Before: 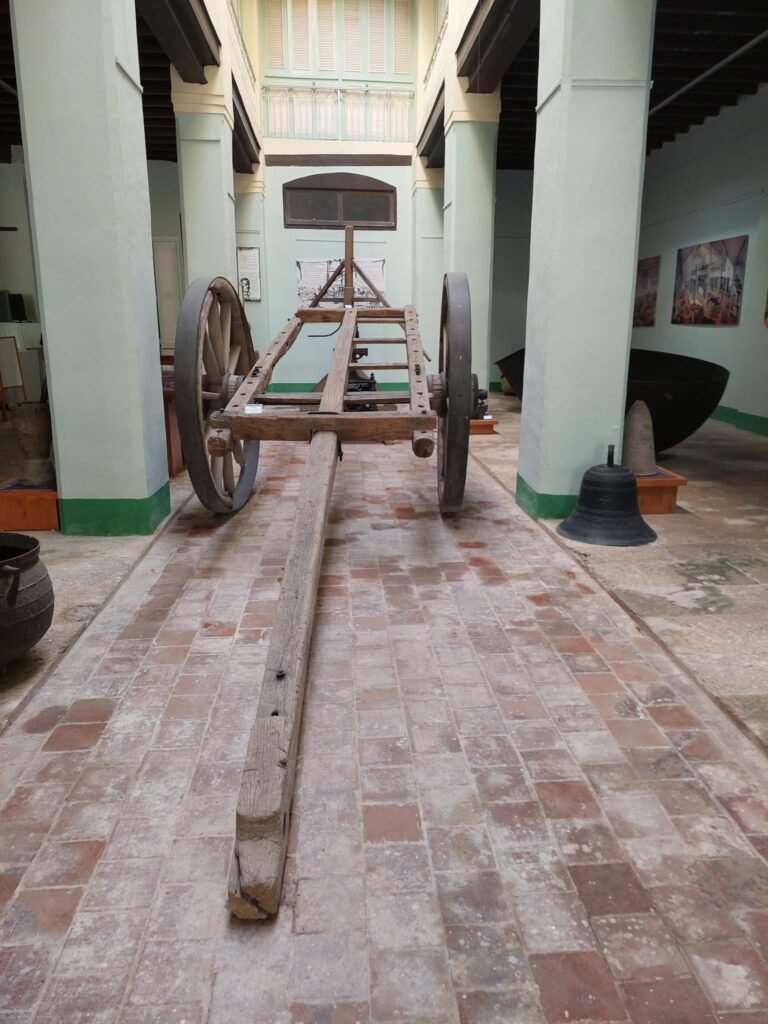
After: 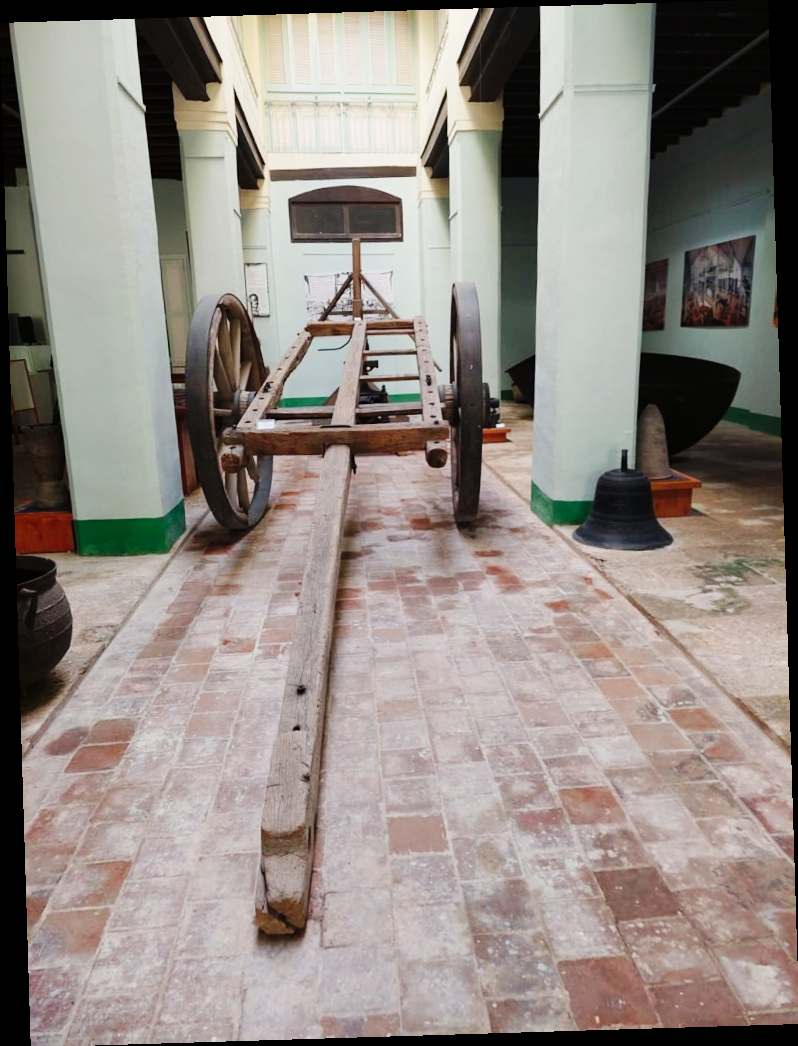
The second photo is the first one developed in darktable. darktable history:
rotate and perspective: rotation -1.75°, automatic cropping off
exposure: exposure -0.21 EV, compensate highlight preservation false
base curve: curves: ch0 [(0, 0) (0.036, 0.025) (0.121, 0.166) (0.206, 0.329) (0.605, 0.79) (1, 1)], preserve colors none
